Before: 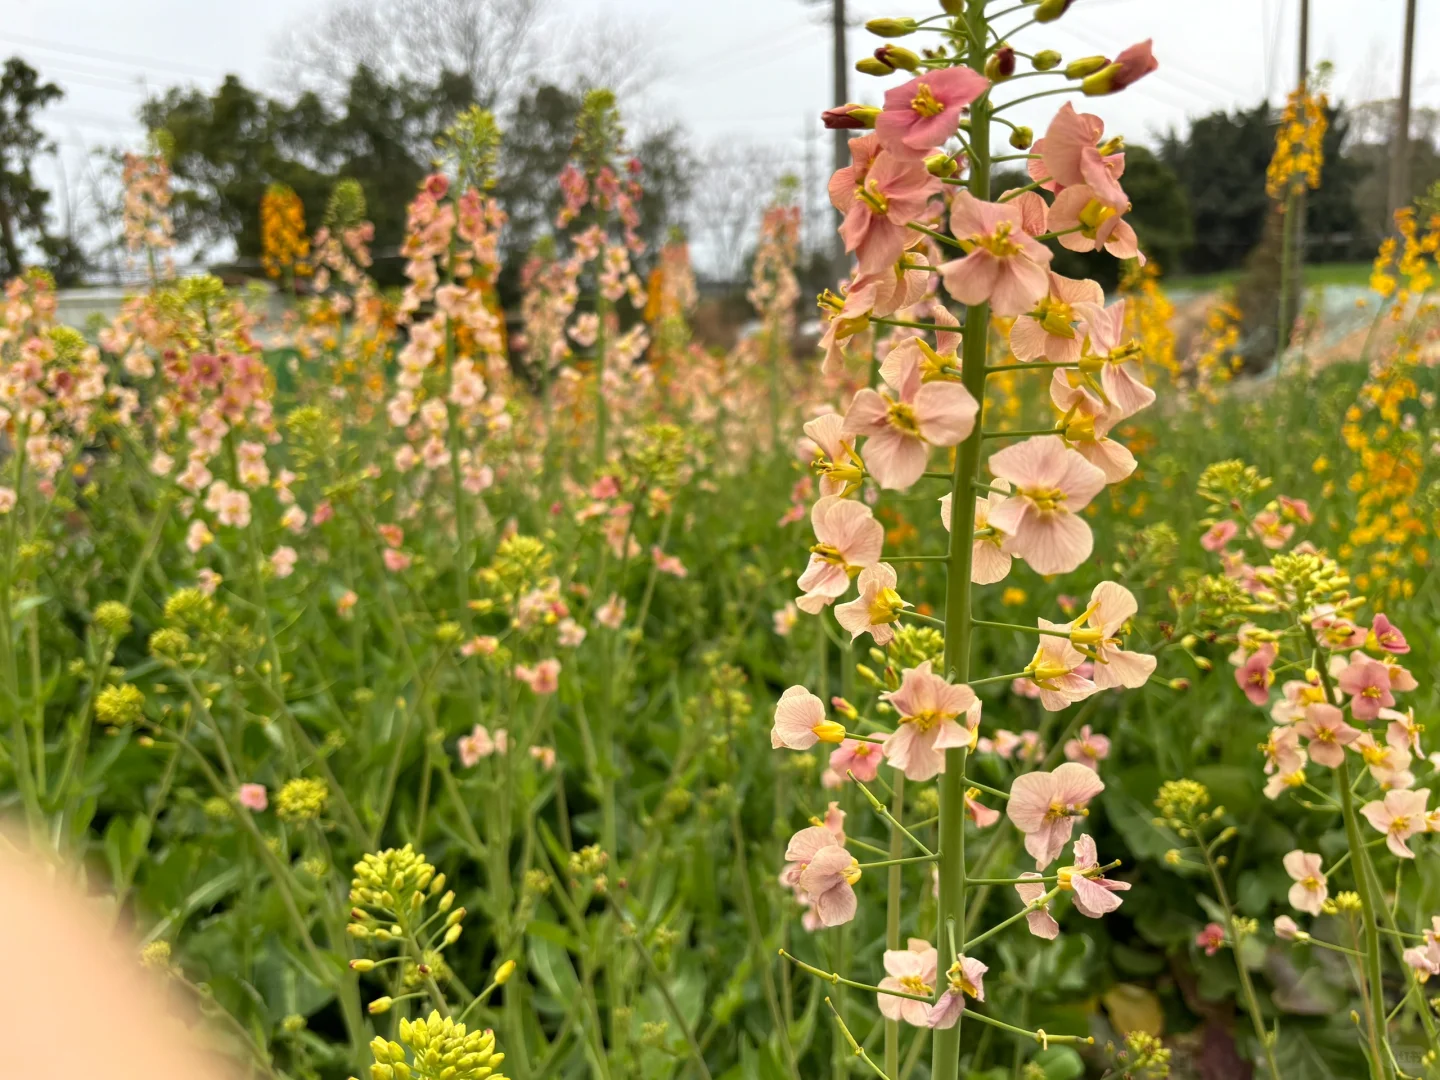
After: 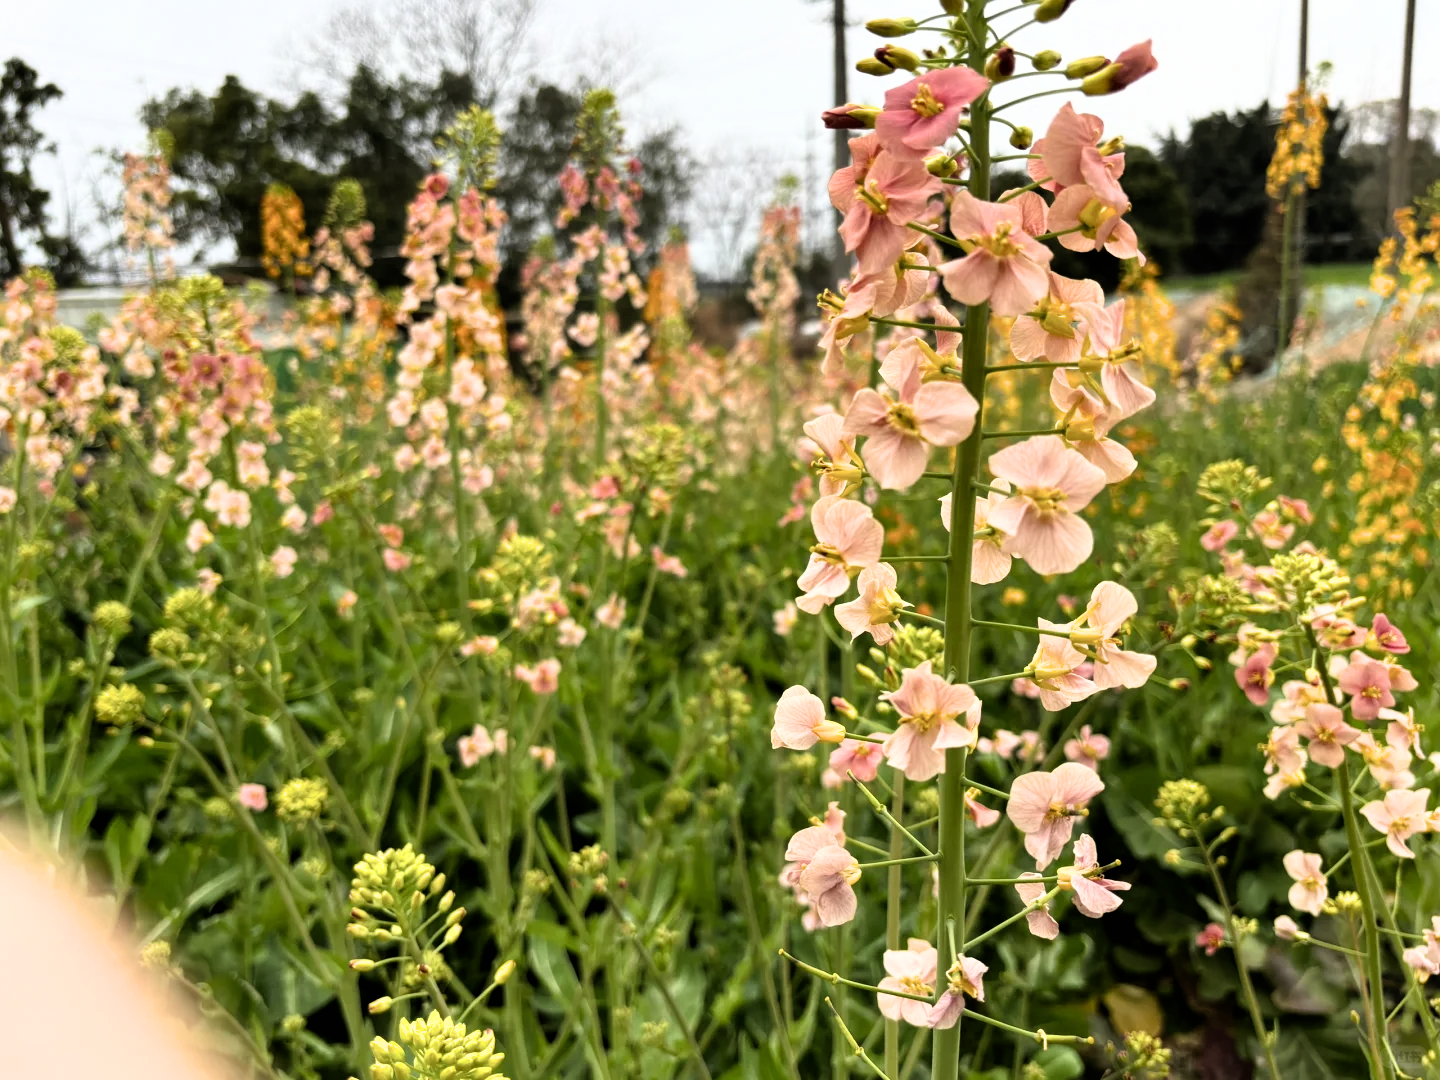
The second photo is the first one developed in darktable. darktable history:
filmic rgb: black relative exposure -6.49 EV, white relative exposure 2.43 EV, threshold 5.95 EV, target white luminance 99.855%, hardness 5.27, latitude 0.176%, contrast 1.432, highlights saturation mix 3.31%, enable highlight reconstruction true
